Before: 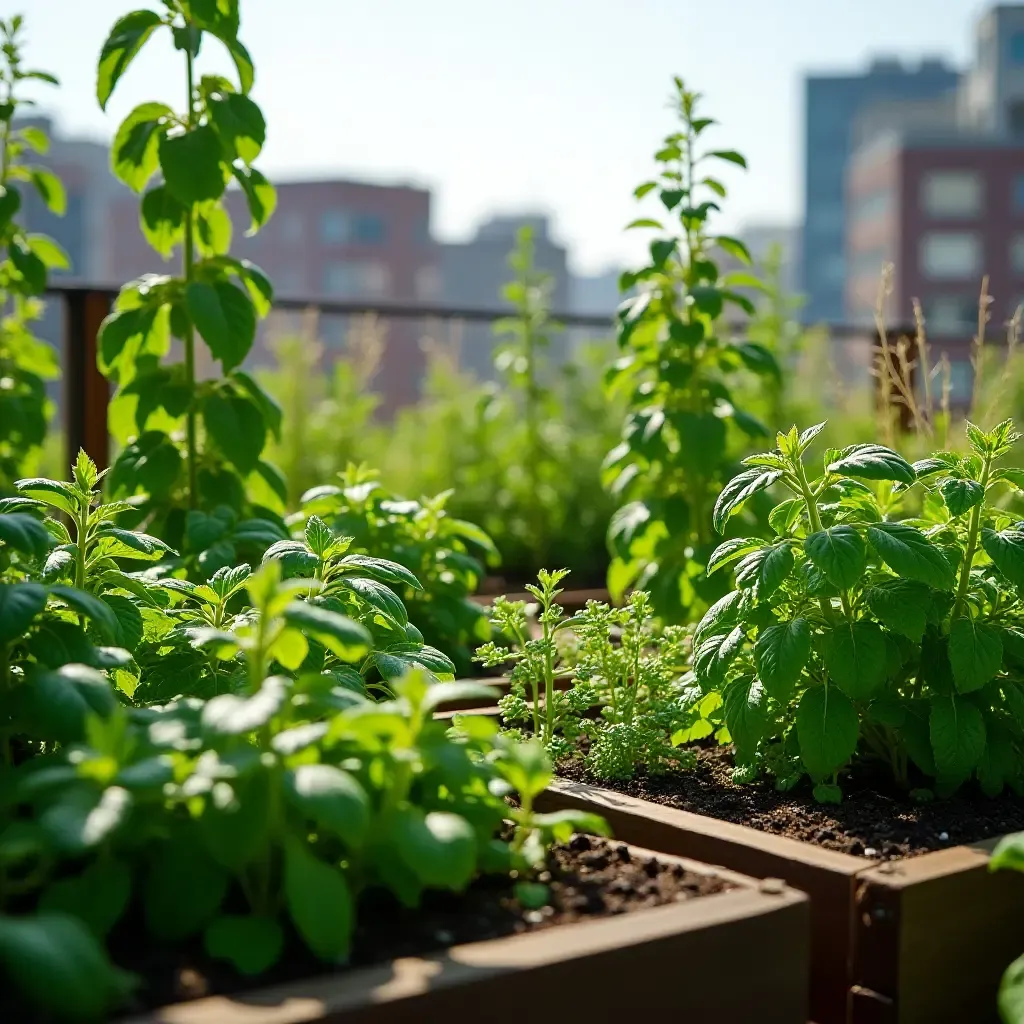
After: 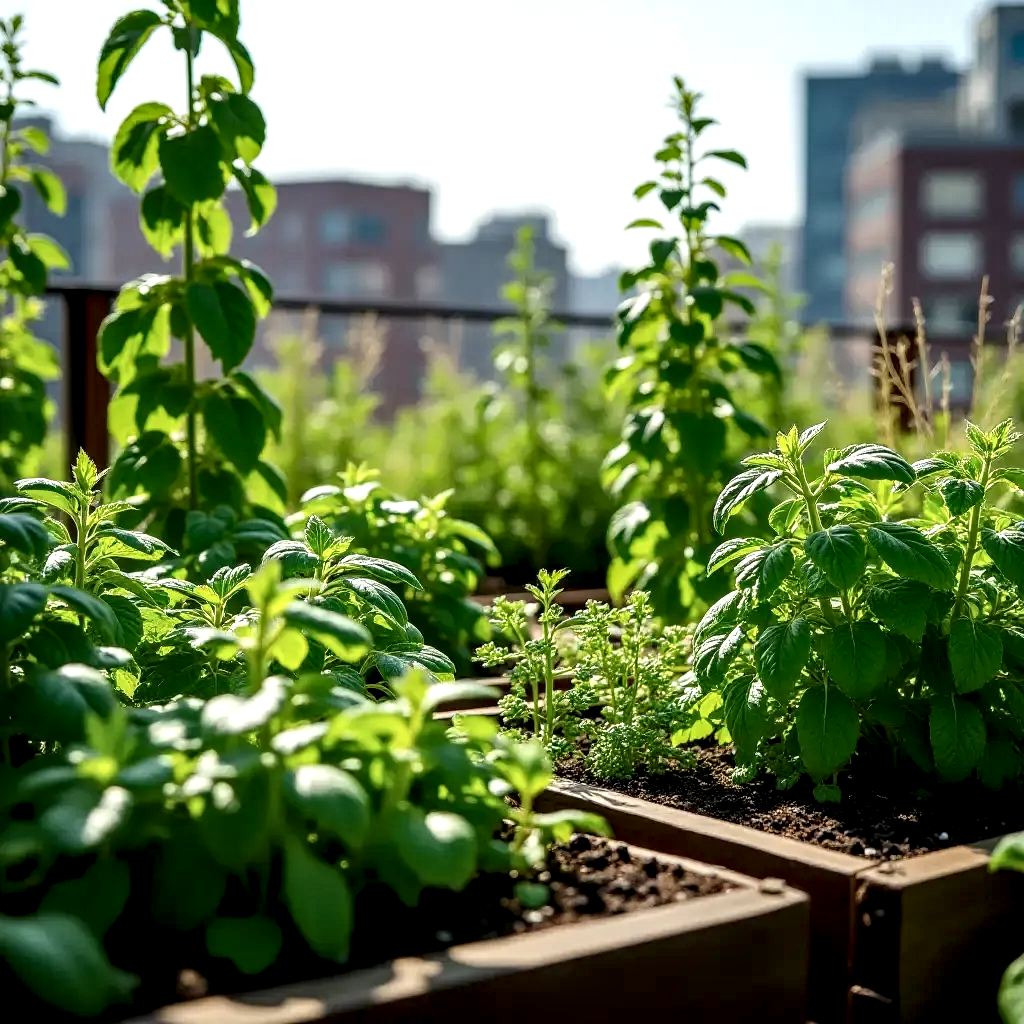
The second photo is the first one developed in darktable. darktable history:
local contrast: highlights 65%, shadows 53%, detail 168%, midtone range 0.52
